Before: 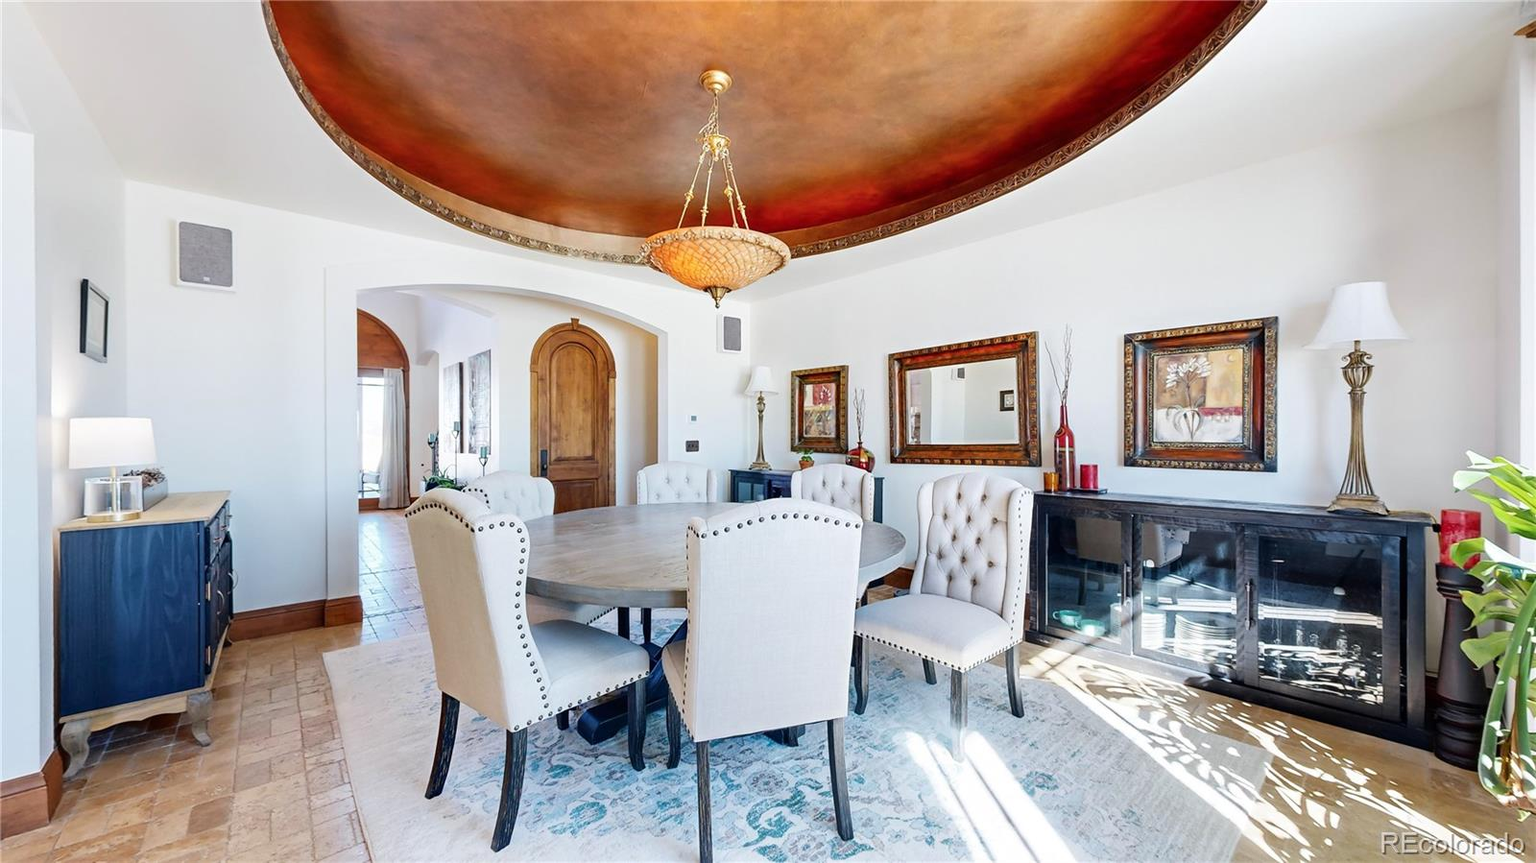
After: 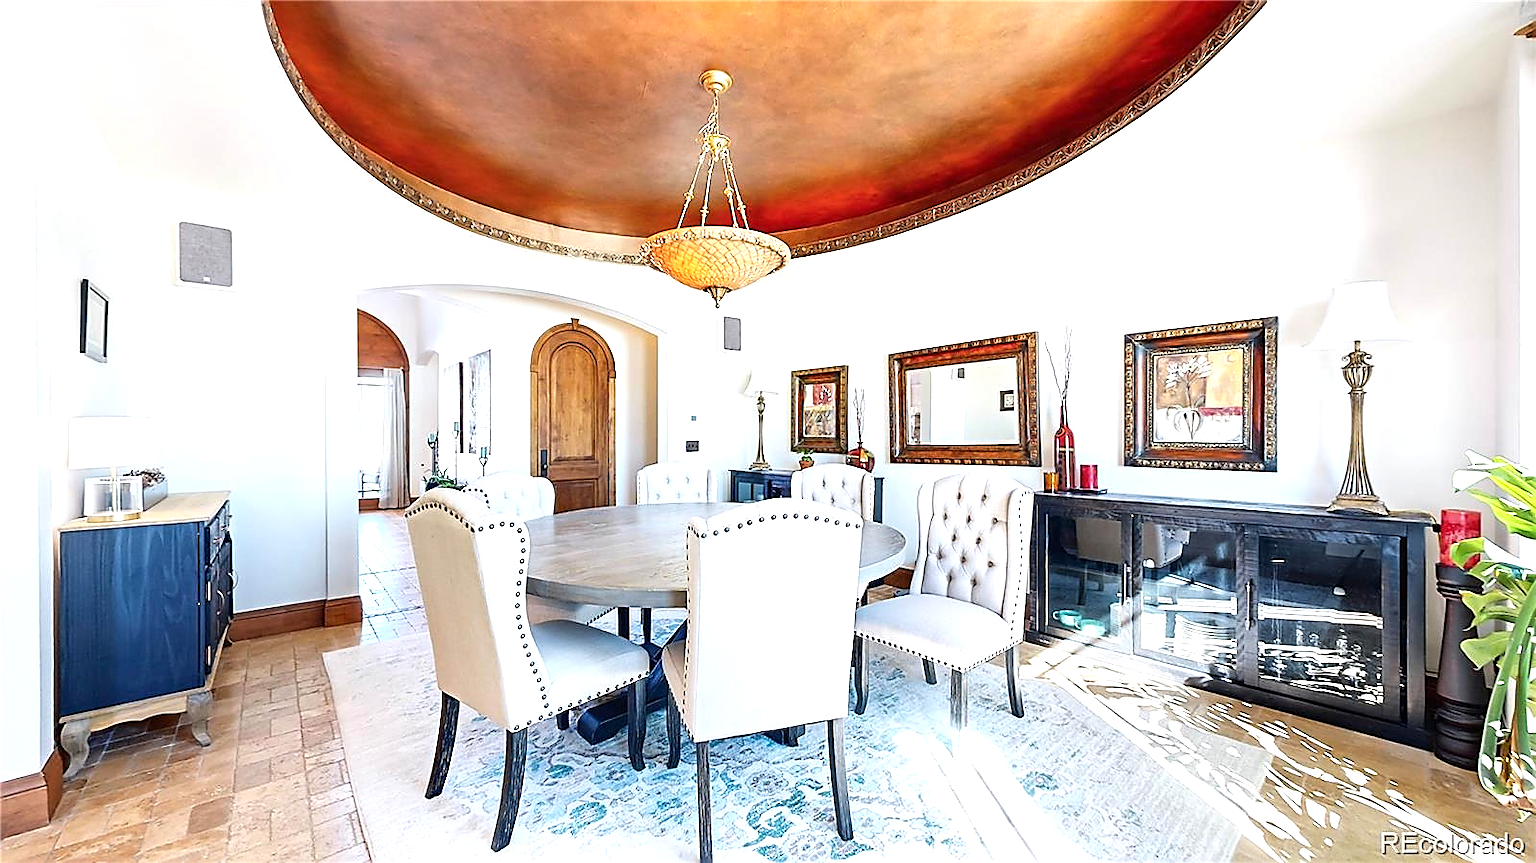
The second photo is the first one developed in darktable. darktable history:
exposure: black level correction 0, exposure 0.693 EV, compensate highlight preservation false
sharpen: radius 1.358, amount 1.261, threshold 0.725
